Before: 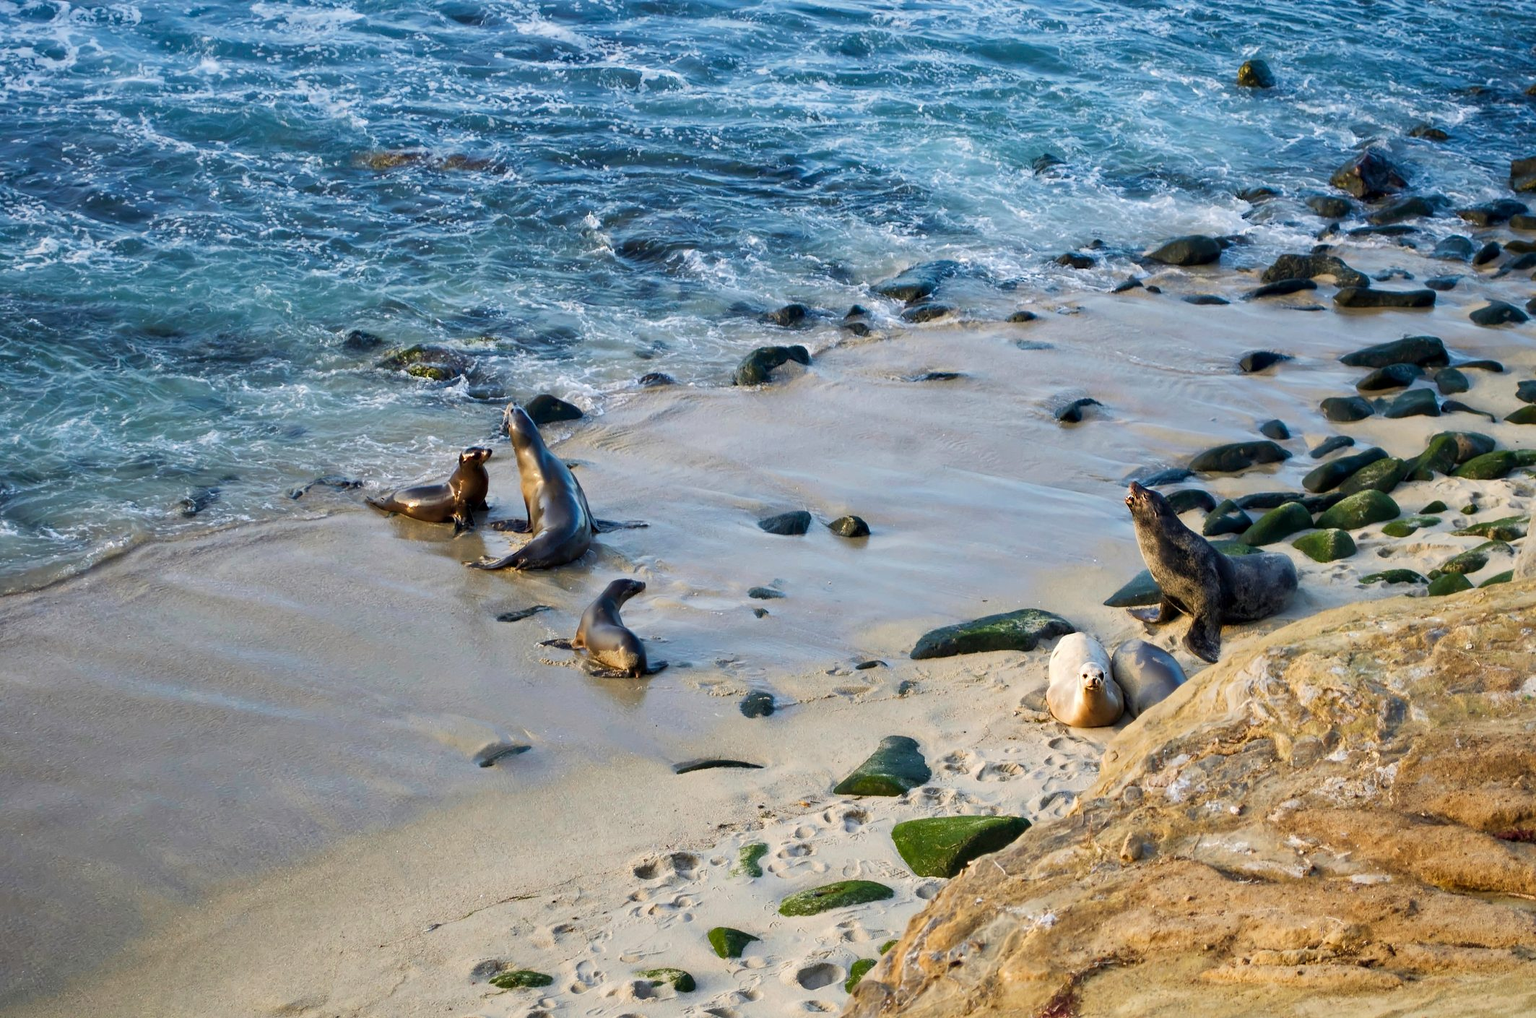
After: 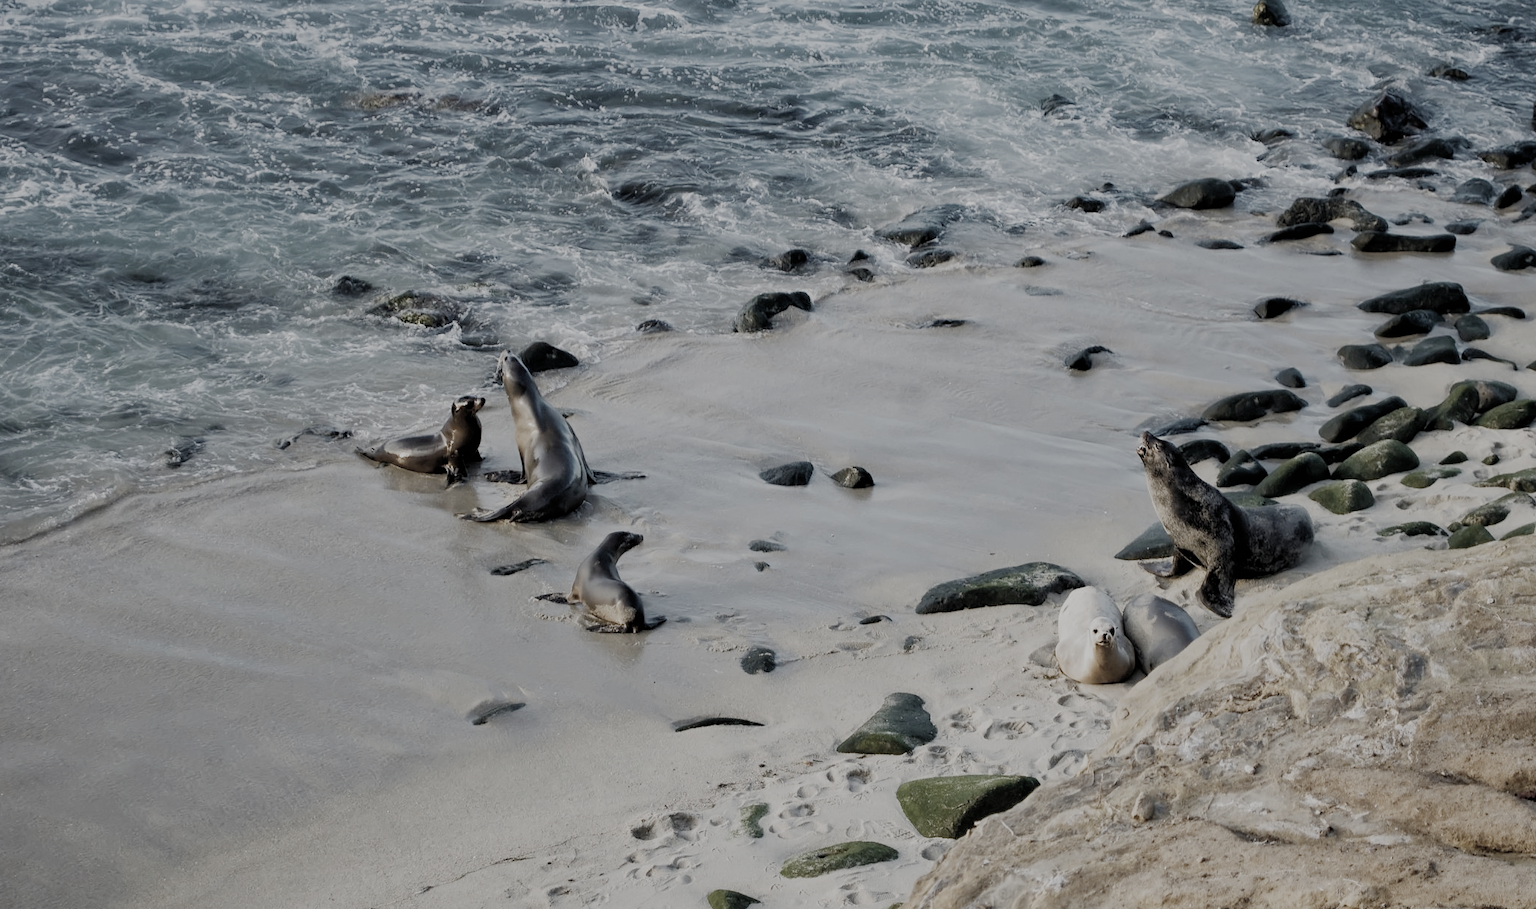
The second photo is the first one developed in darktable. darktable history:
filmic rgb: black relative exposure -6.6 EV, white relative exposure 4.72 EV, hardness 3.15, contrast 0.796, add noise in highlights 0.001, preserve chrominance no, color science v3 (2019), use custom middle-gray values true, contrast in highlights soft
crop: left 1.335%, top 6.139%, right 1.404%, bottom 6.937%
color correction: highlights b* 0.06, saturation 0.338
